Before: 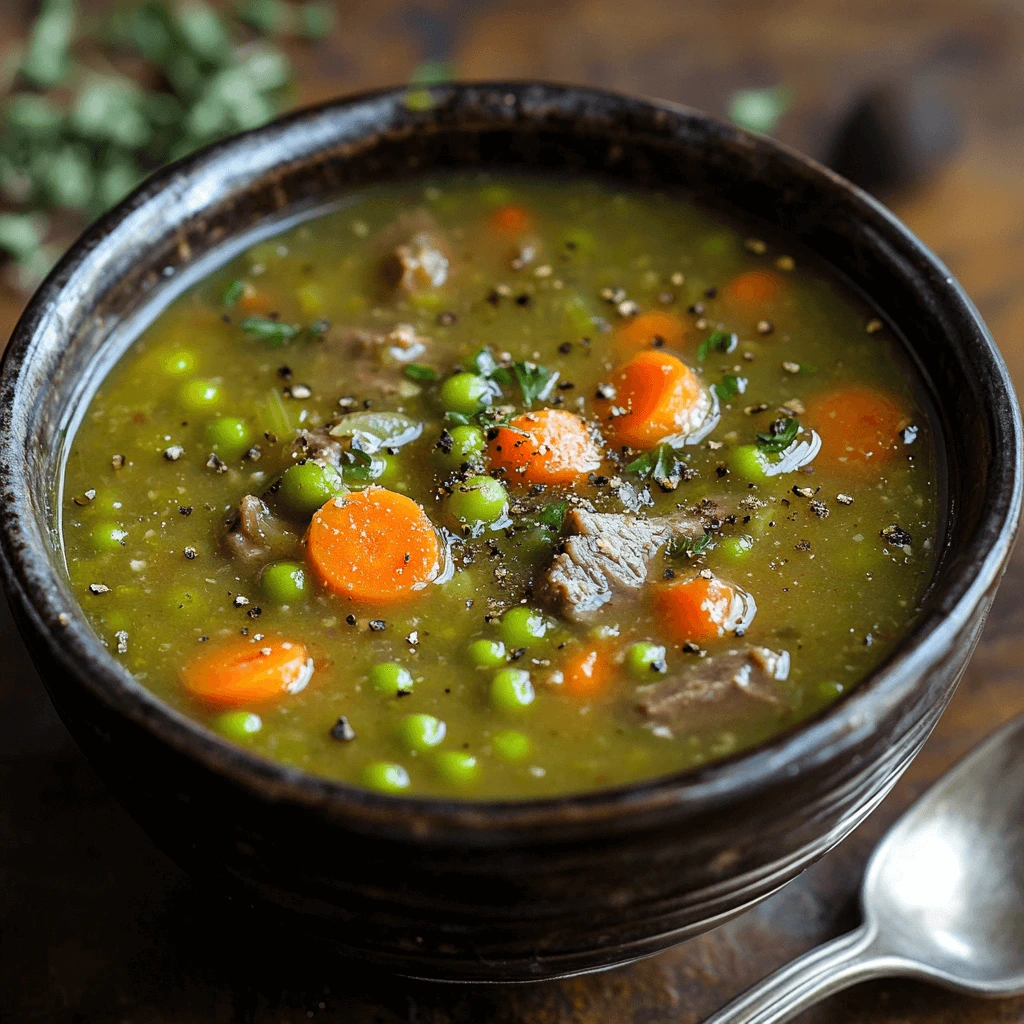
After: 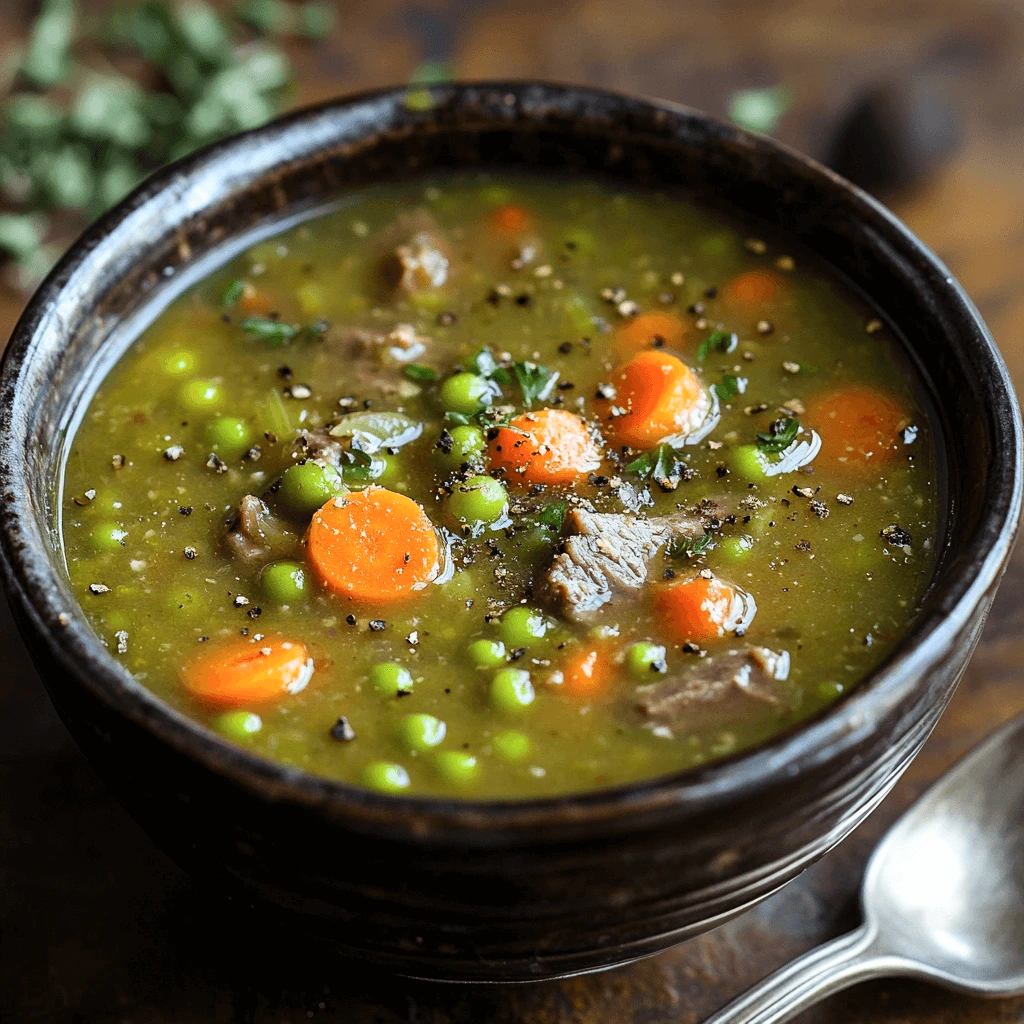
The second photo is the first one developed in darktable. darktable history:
tone equalizer: on, module defaults
contrast brightness saturation: contrast 0.15, brightness 0.05
